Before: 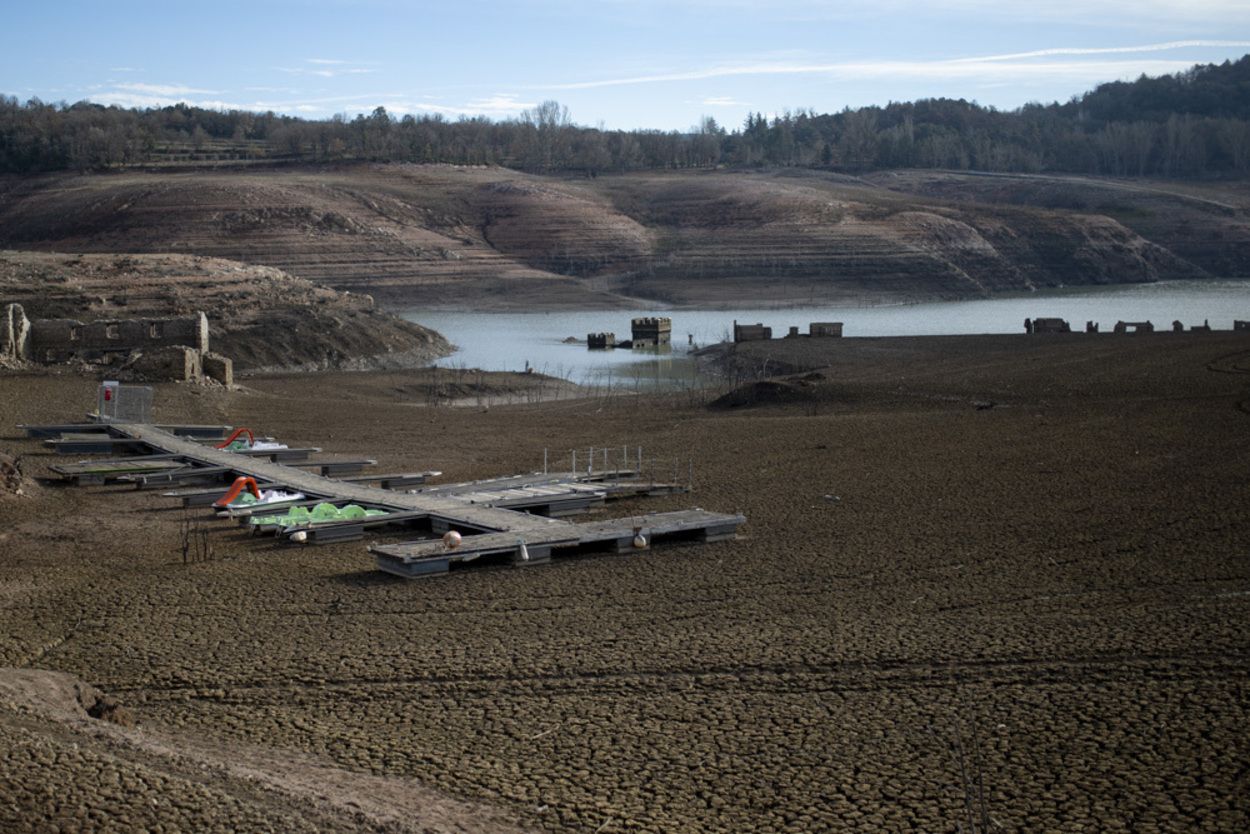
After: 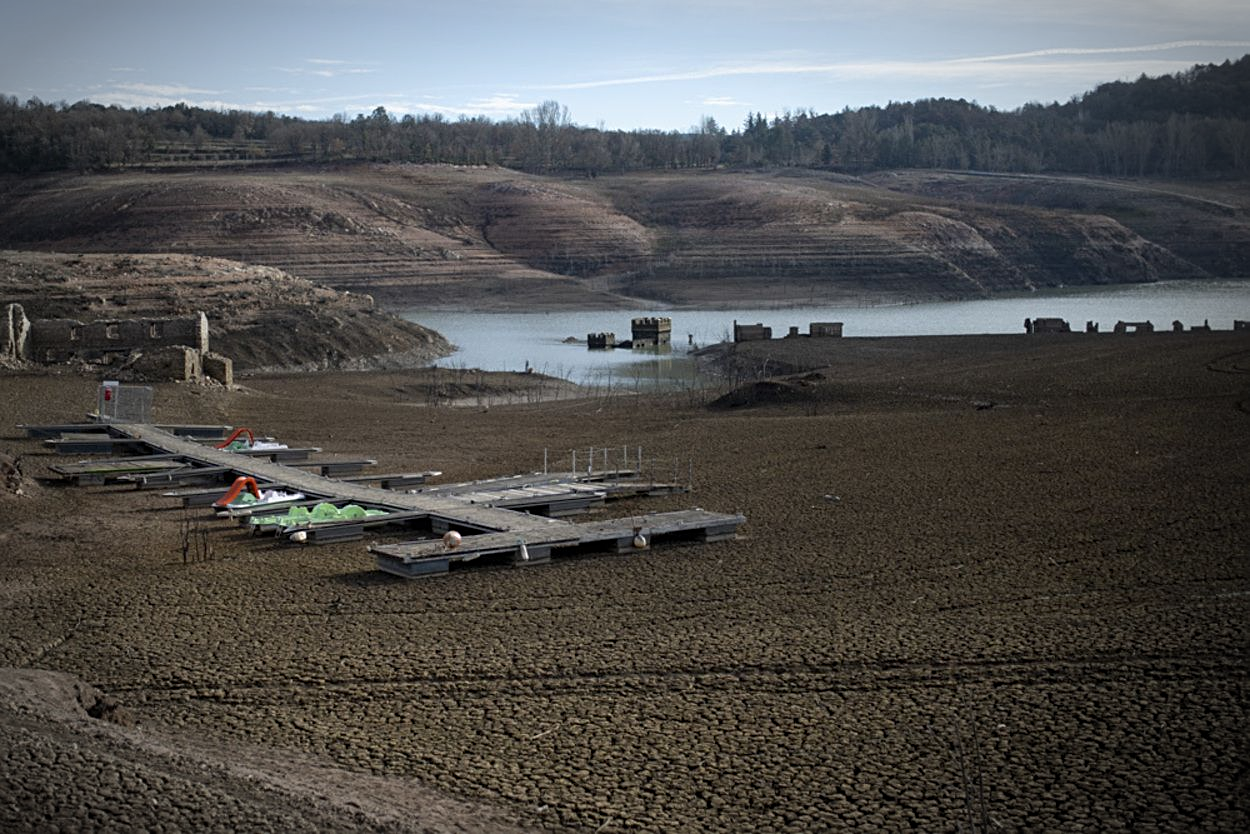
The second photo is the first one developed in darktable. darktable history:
vignetting: automatic ratio true
sharpen: radius 2.142, amount 0.388, threshold 0.2
